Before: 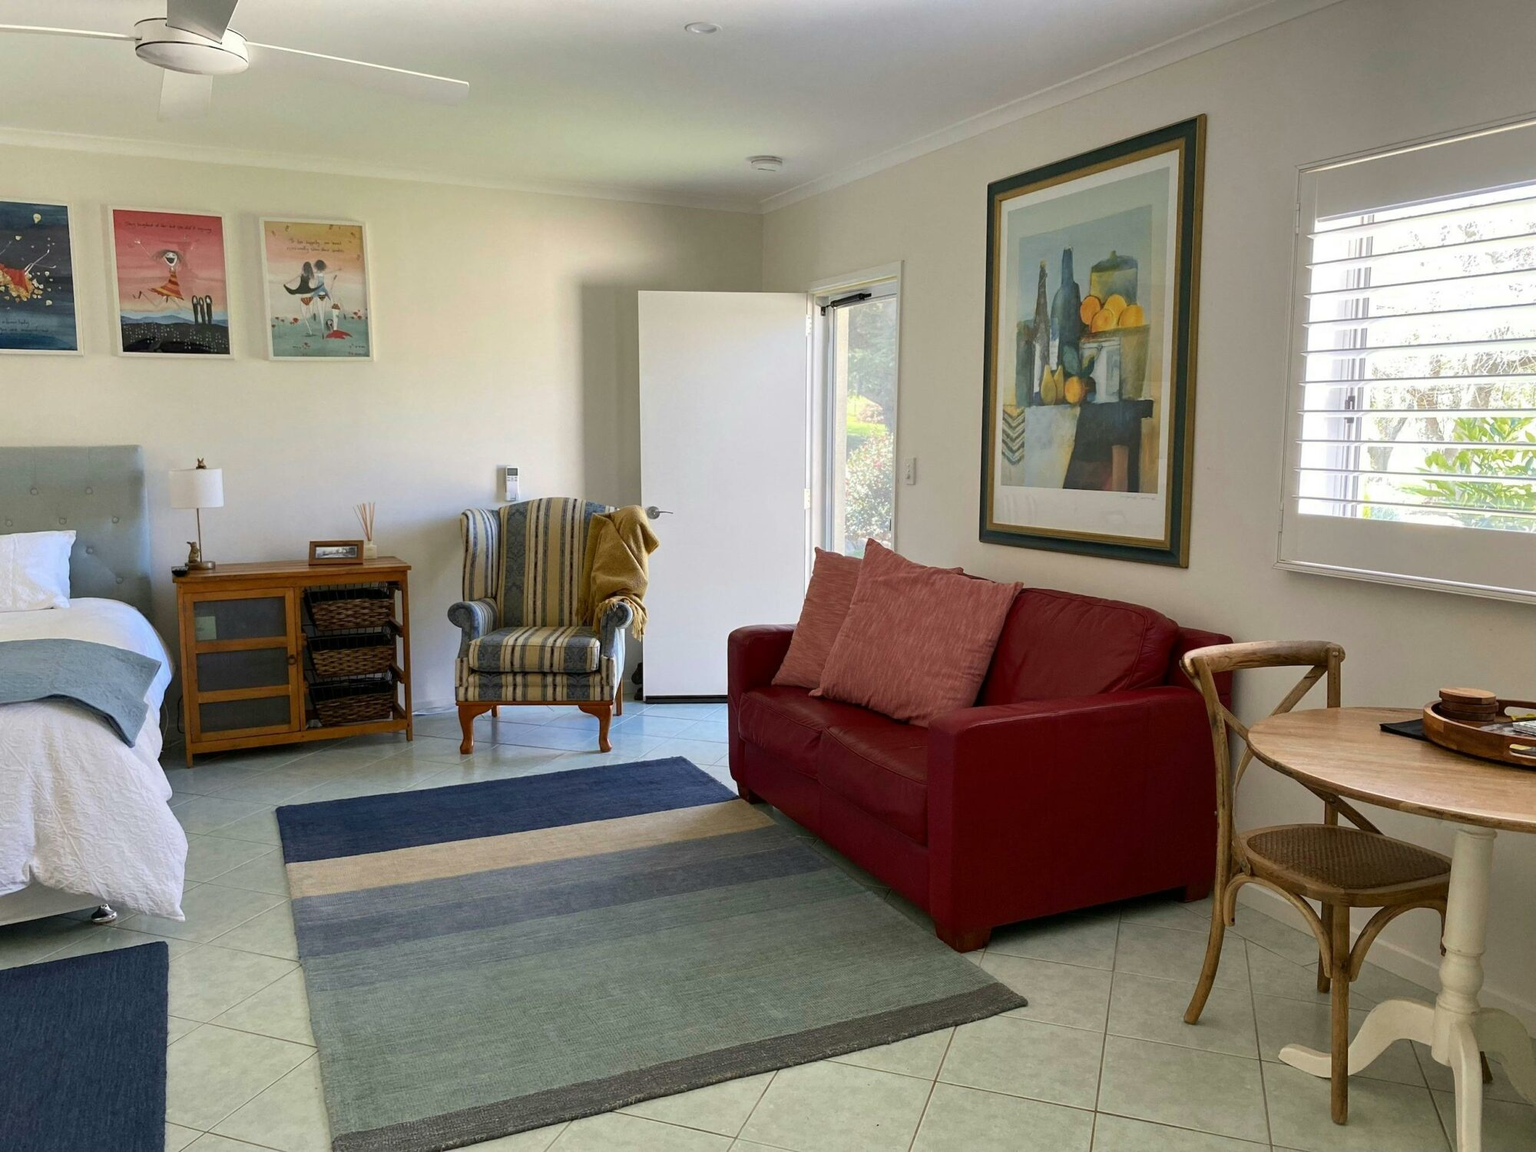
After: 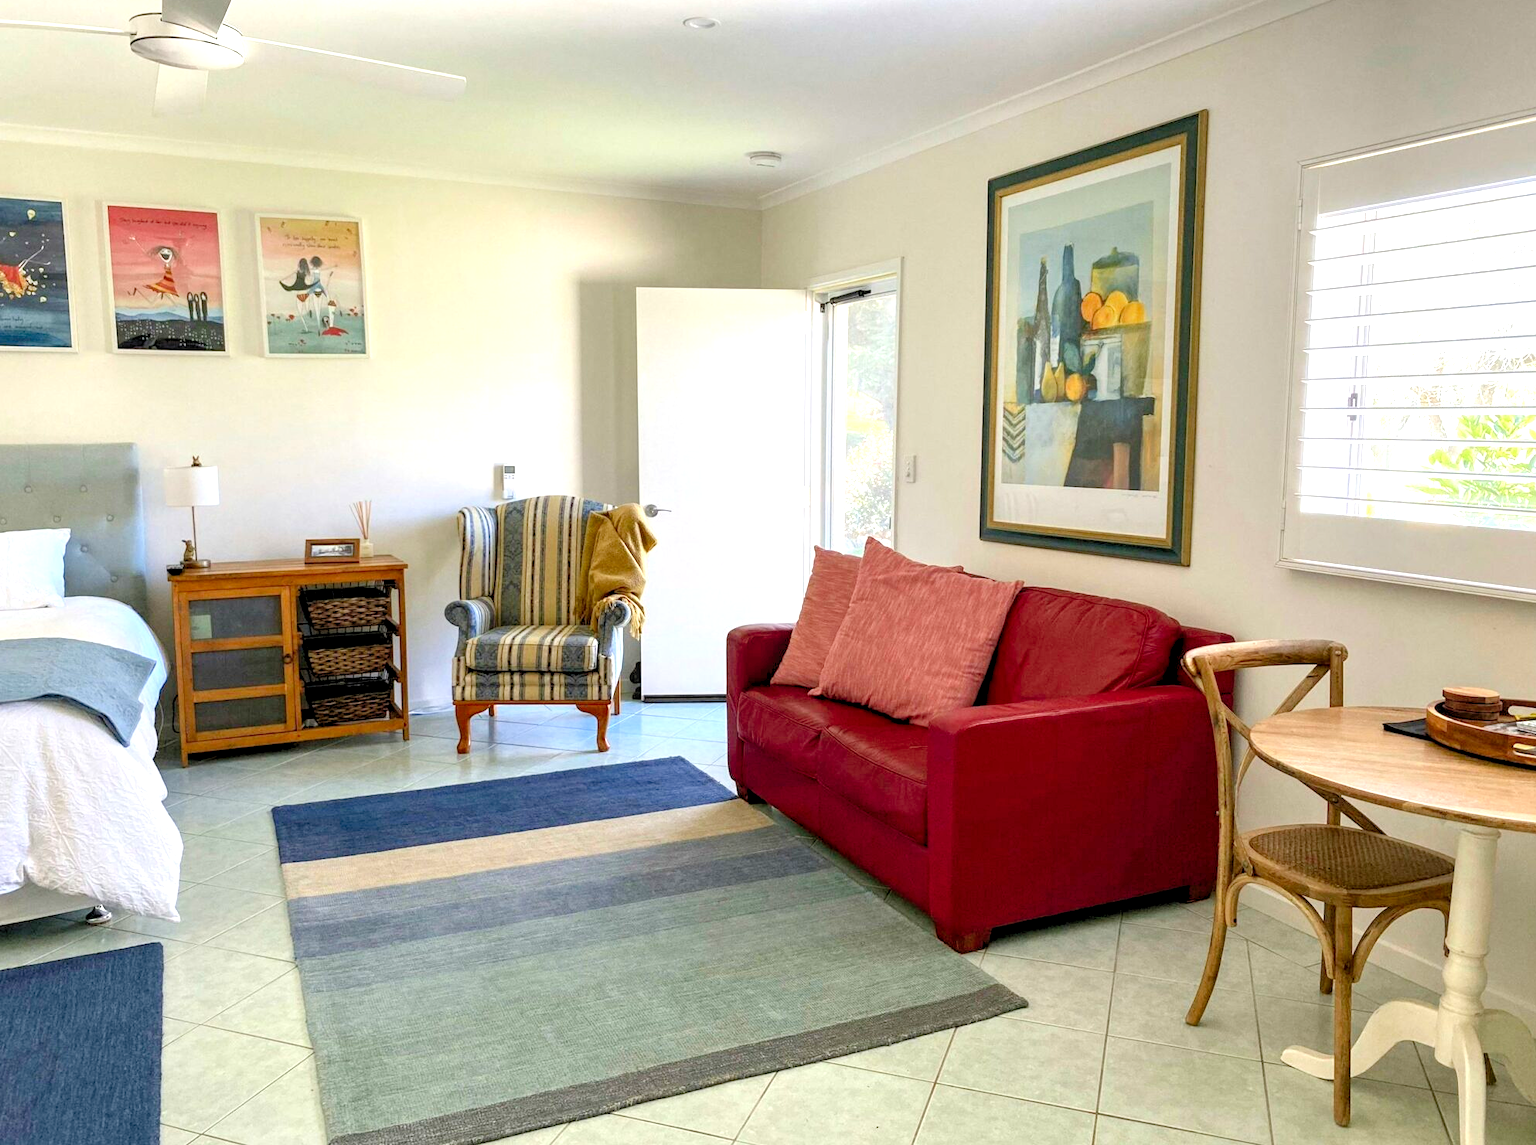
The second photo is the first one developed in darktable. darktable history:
crop: left 0.447%, top 0.525%, right 0.197%, bottom 0.614%
levels: levels [0.036, 0.364, 0.827]
local contrast: detail 130%
